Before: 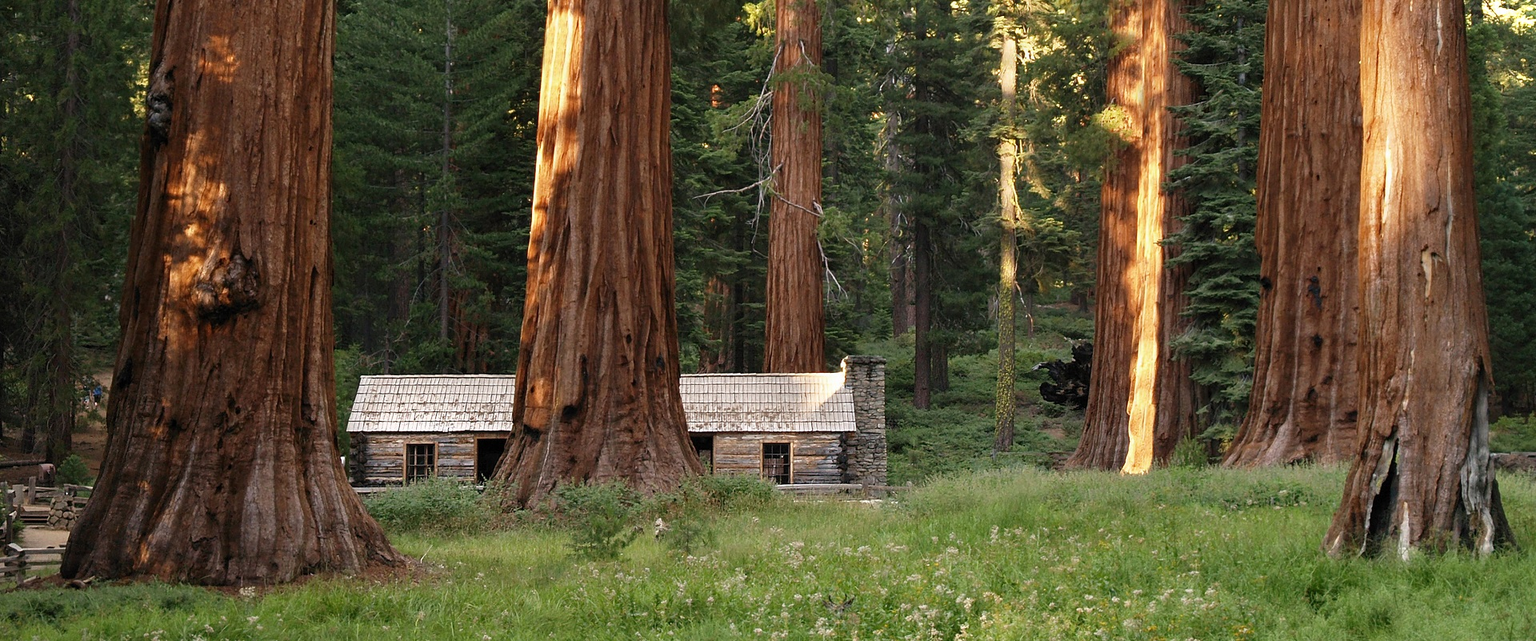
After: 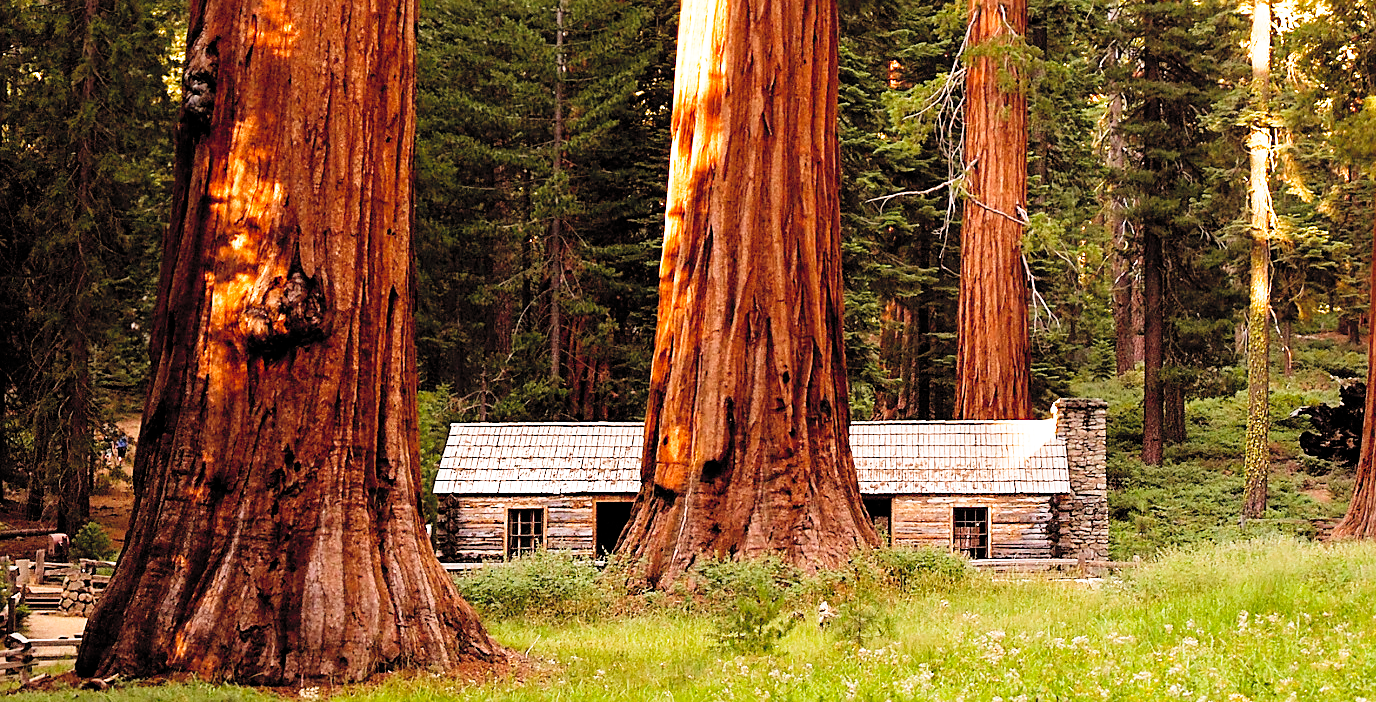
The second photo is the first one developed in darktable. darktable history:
tone equalizer: on, module defaults
white balance: emerald 1
crop: top 5.803%, right 27.864%, bottom 5.804%
contrast brightness saturation: contrast 0.1, brightness 0.3, saturation 0.14
rgb levels: mode RGB, independent channels, levels [[0, 0.5, 1], [0, 0.521, 1], [0, 0.536, 1]]
exposure: exposure -0.151 EV, compensate highlight preservation false
filmic rgb: middle gray luminance 10%, black relative exposure -8.61 EV, white relative exposure 3.3 EV, threshold 6 EV, target black luminance 0%, hardness 5.2, latitude 44.69%, contrast 1.302, highlights saturation mix 5%, shadows ↔ highlights balance 24.64%, add noise in highlights 0, preserve chrominance no, color science v3 (2019), use custom middle-gray values true, iterations of high-quality reconstruction 0, contrast in highlights soft, enable highlight reconstruction true
sharpen: on, module defaults
